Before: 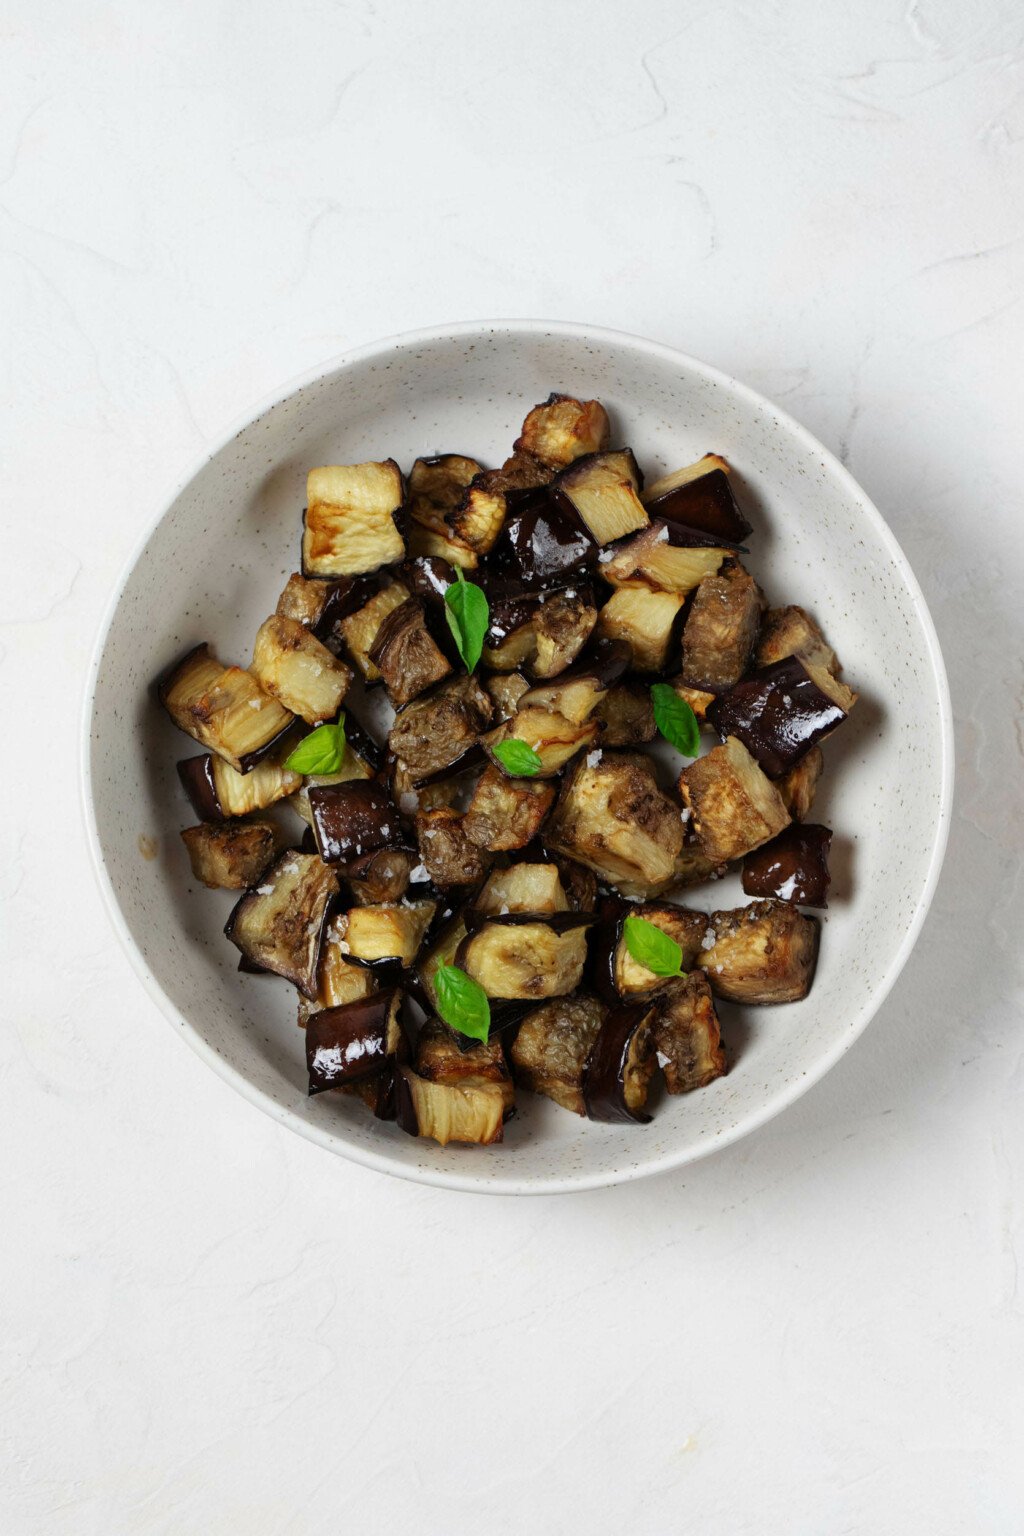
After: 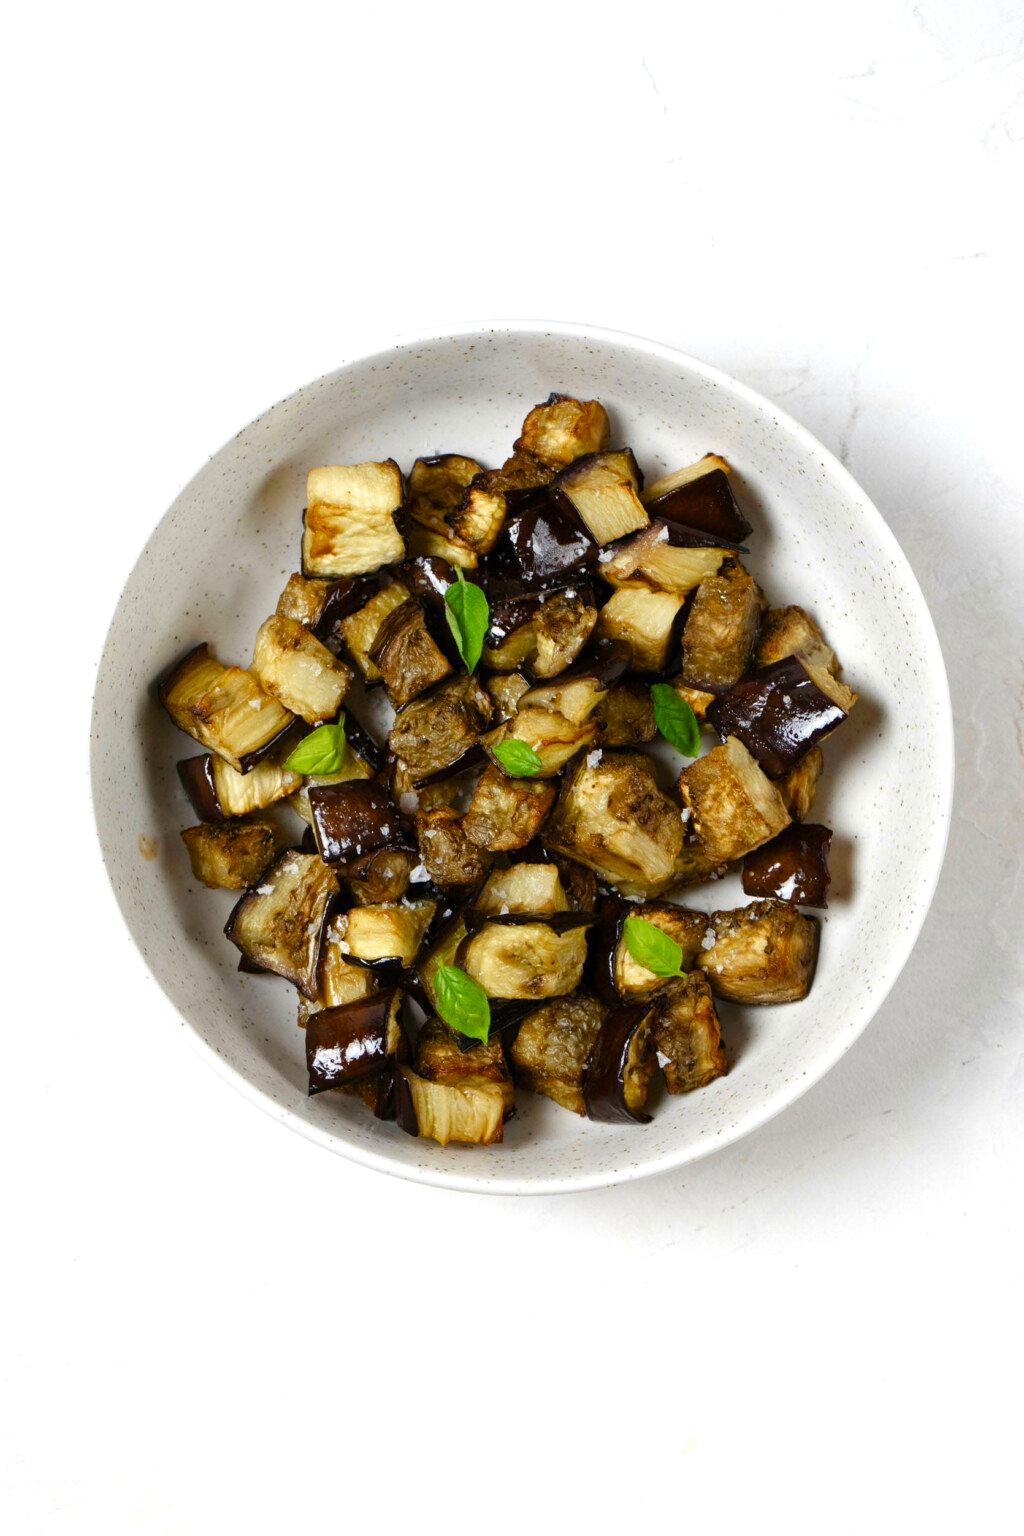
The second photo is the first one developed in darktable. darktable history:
color contrast: green-magenta contrast 0.8, blue-yellow contrast 1.1, unbound 0
color balance rgb: perceptual saturation grading › global saturation 20%, perceptual saturation grading › highlights -50%, perceptual saturation grading › shadows 30%, perceptual brilliance grading › global brilliance 10%, perceptual brilliance grading › shadows 15%
white balance: emerald 1
